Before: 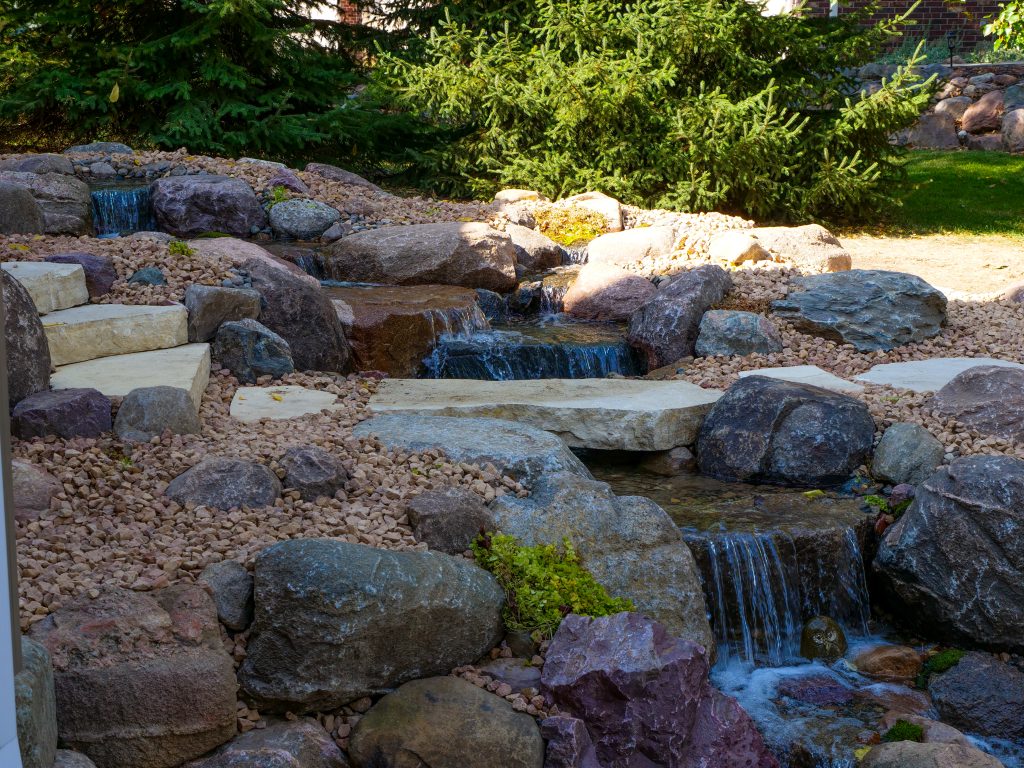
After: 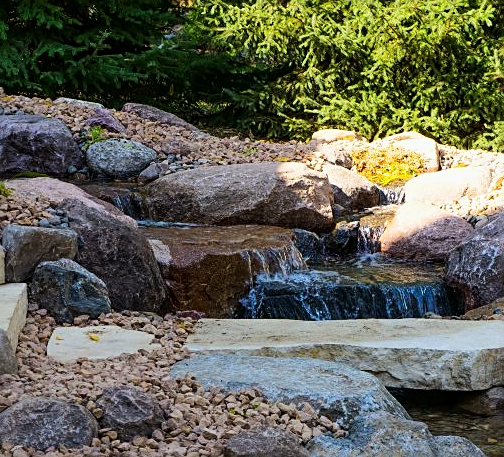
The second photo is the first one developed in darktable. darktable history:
sharpen: on, module defaults
crop: left 17.92%, top 7.9%, right 32.775%, bottom 32.533%
tone curve: curves: ch0 [(0, 0) (0.071, 0.047) (0.266, 0.26) (0.483, 0.554) (0.753, 0.811) (1, 0.983)]; ch1 [(0, 0) (0.346, 0.307) (0.408, 0.369) (0.463, 0.443) (0.482, 0.493) (0.502, 0.5) (0.517, 0.502) (0.55, 0.548) (0.597, 0.624) (0.651, 0.698) (1, 1)]; ch2 [(0, 0) (0.346, 0.34) (0.434, 0.46) (0.485, 0.494) (0.5, 0.494) (0.517, 0.506) (0.535, 0.529) (0.583, 0.611) (0.625, 0.666) (1, 1)], color space Lab, linked channels, preserve colors none
